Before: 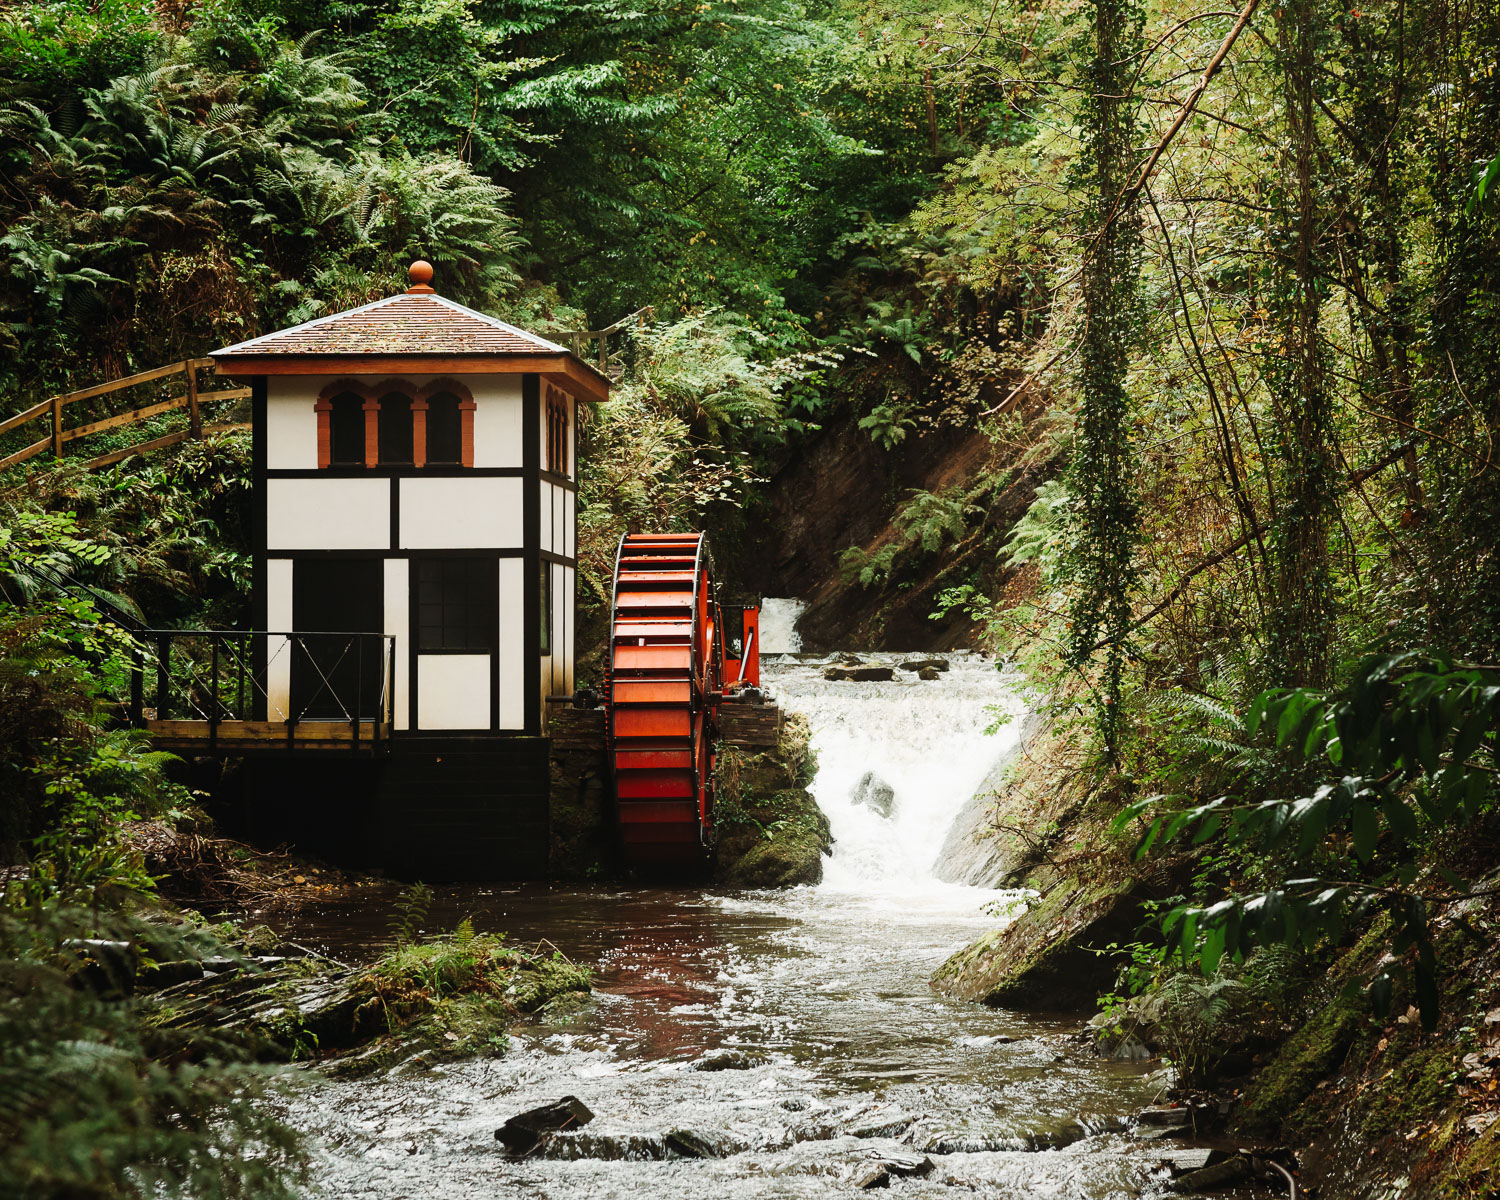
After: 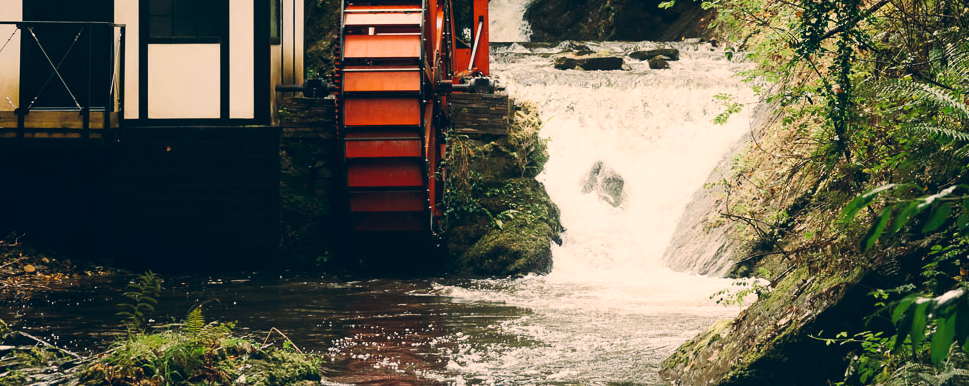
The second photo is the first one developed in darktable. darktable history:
crop: left 18.051%, top 50.998%, right 17.331%, bottom 16.802%
color correction: highlights a* 10.36, highlights b* 13.97, shadows a* -9.87, shadows b* -14.83
